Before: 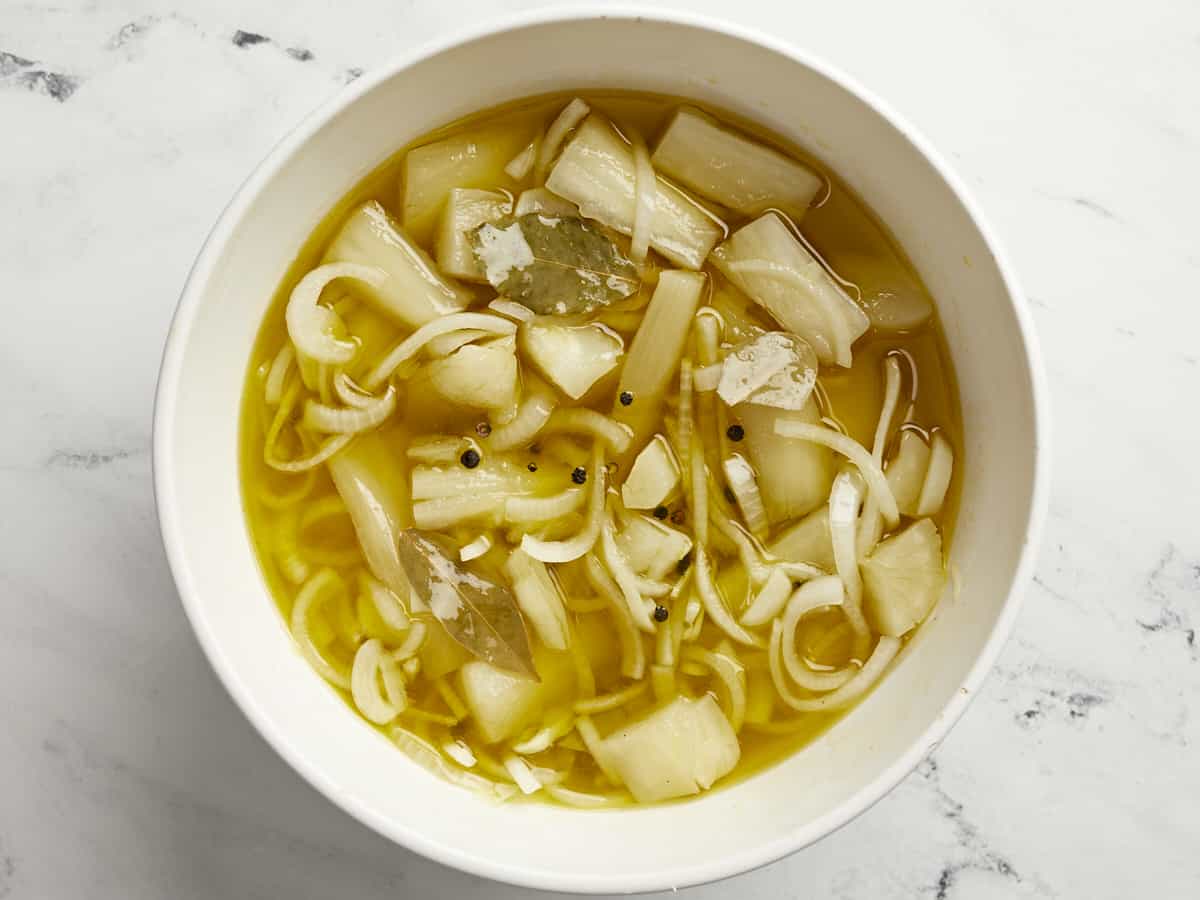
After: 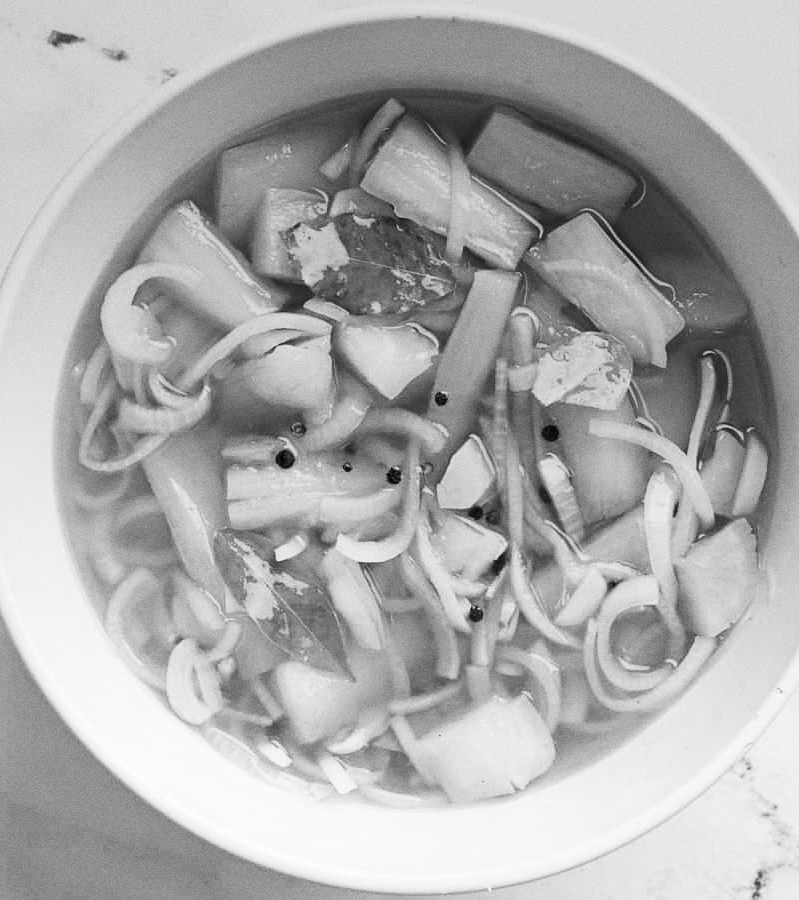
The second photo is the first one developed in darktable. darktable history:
grain: coarseness 0.47 ISO
graduated density: hue 238.83°, saturation 50%
monochrome: on, module defaults
contrast brightness saturation: contrast 0.24, brightness 0.09
crop: left 15.419%, right 17.914%
